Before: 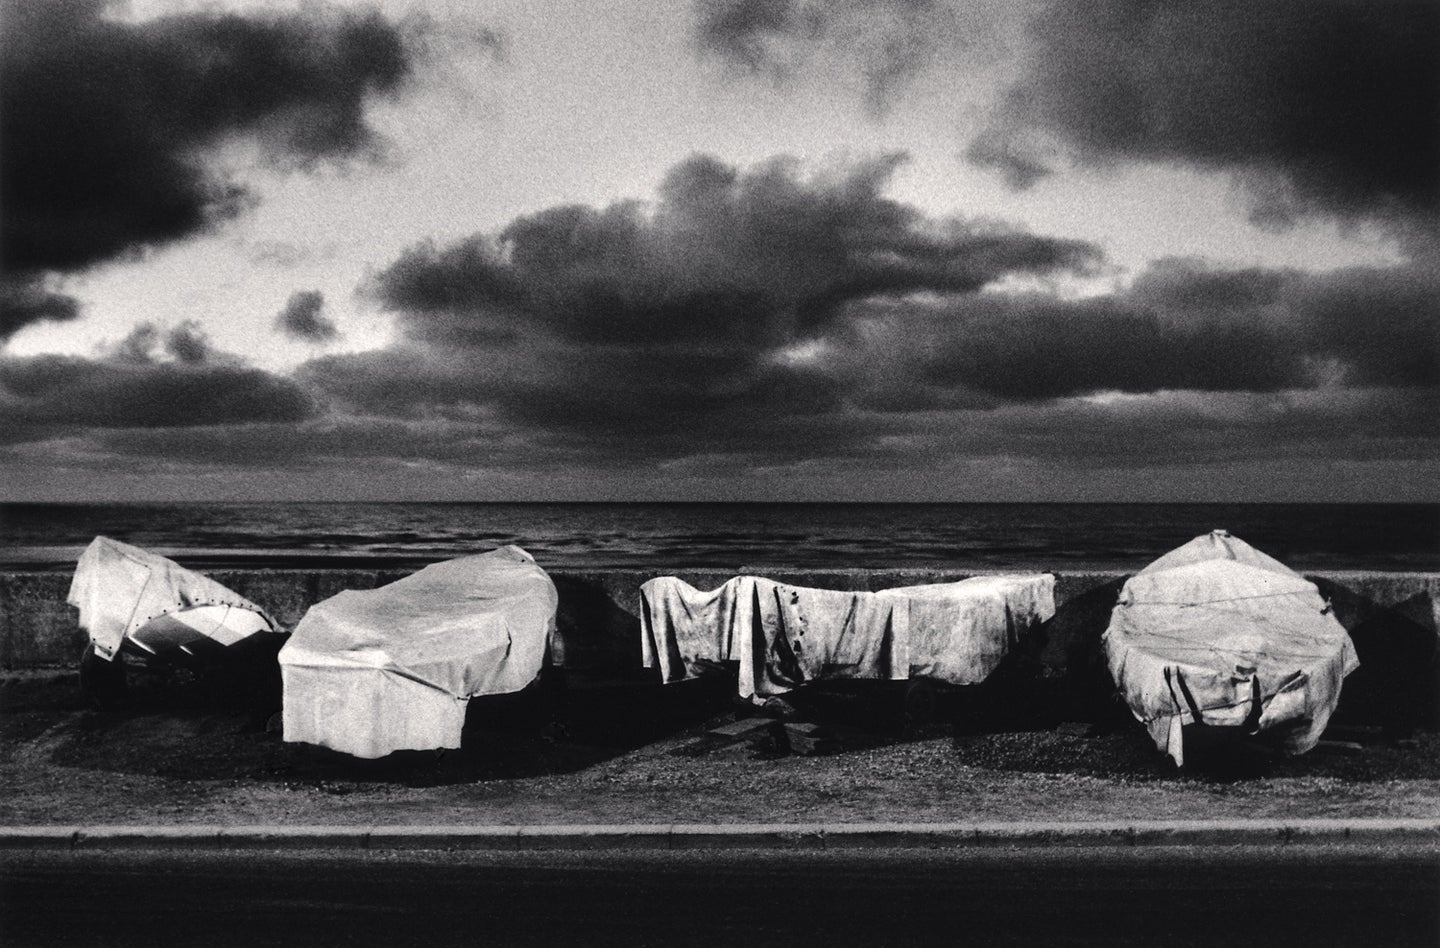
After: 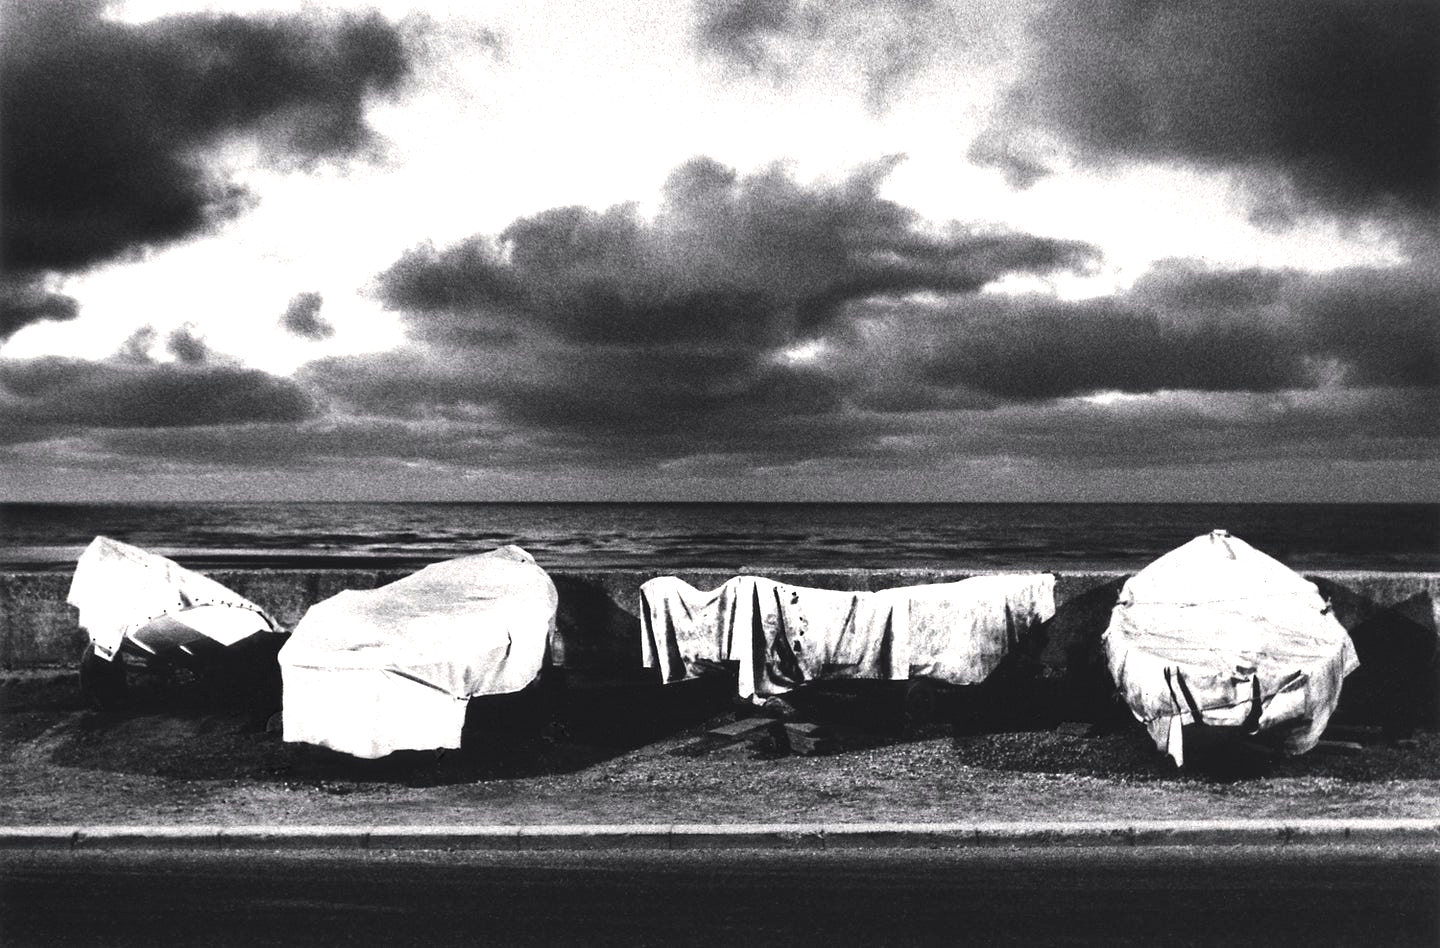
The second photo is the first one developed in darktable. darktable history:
base curve: curves: ch0 [(0, 0) (0.303, 0.277) (1, 1)], preserve colors none
exposure: black level correction 0, exposure 1.199 EV, compensate highlight preservation false
